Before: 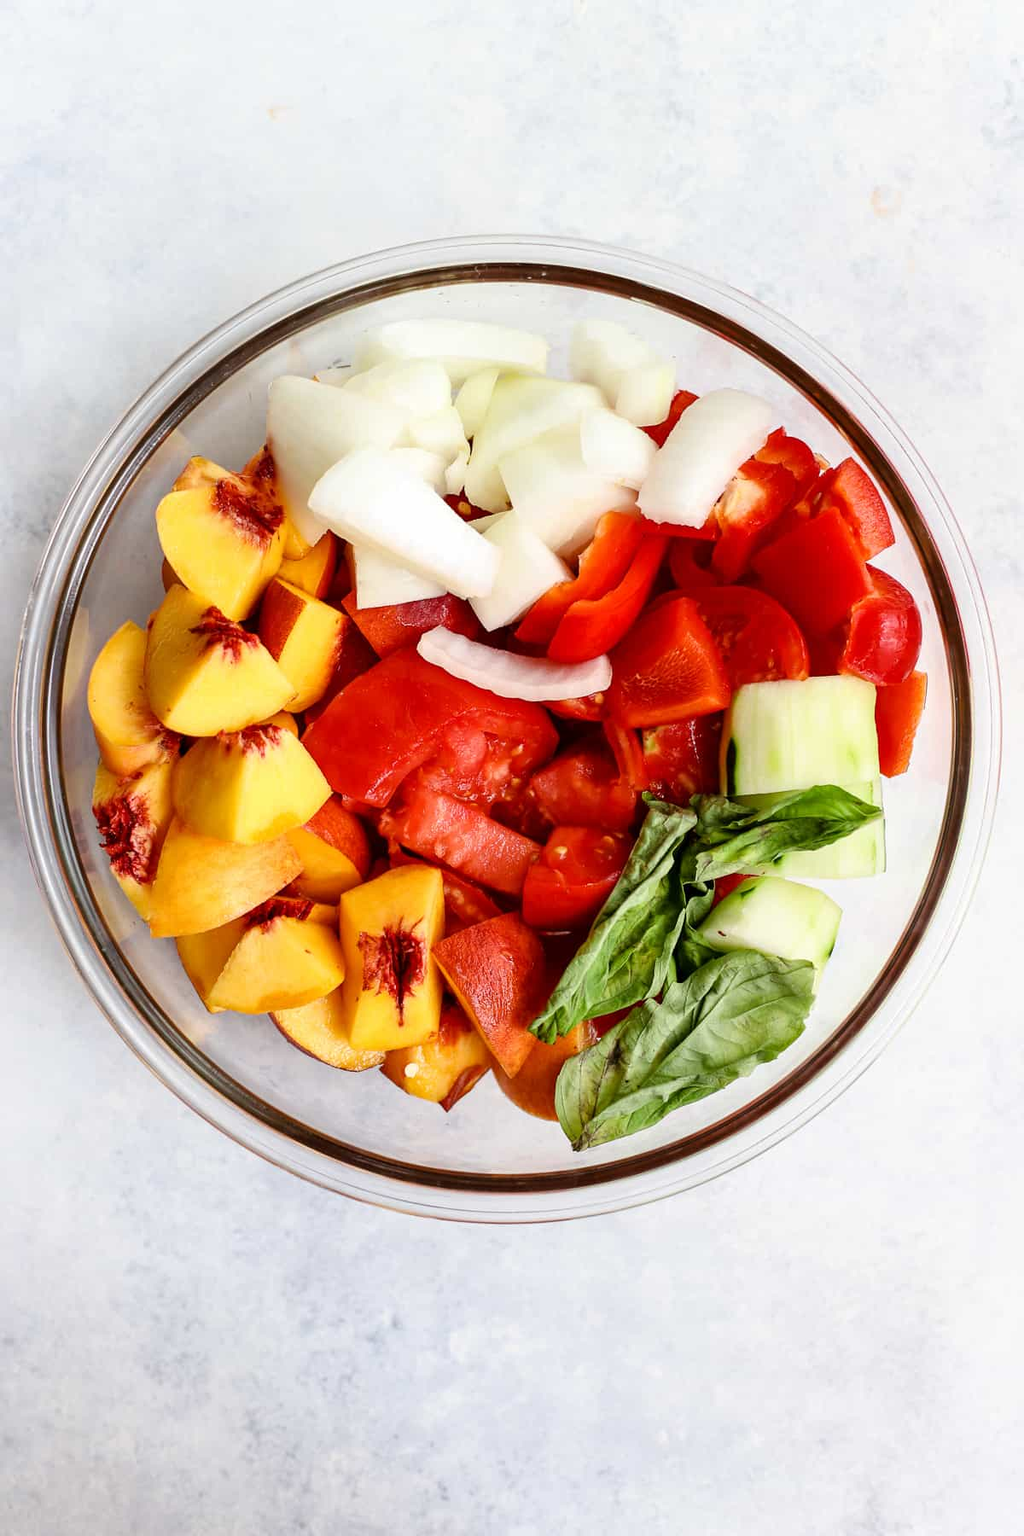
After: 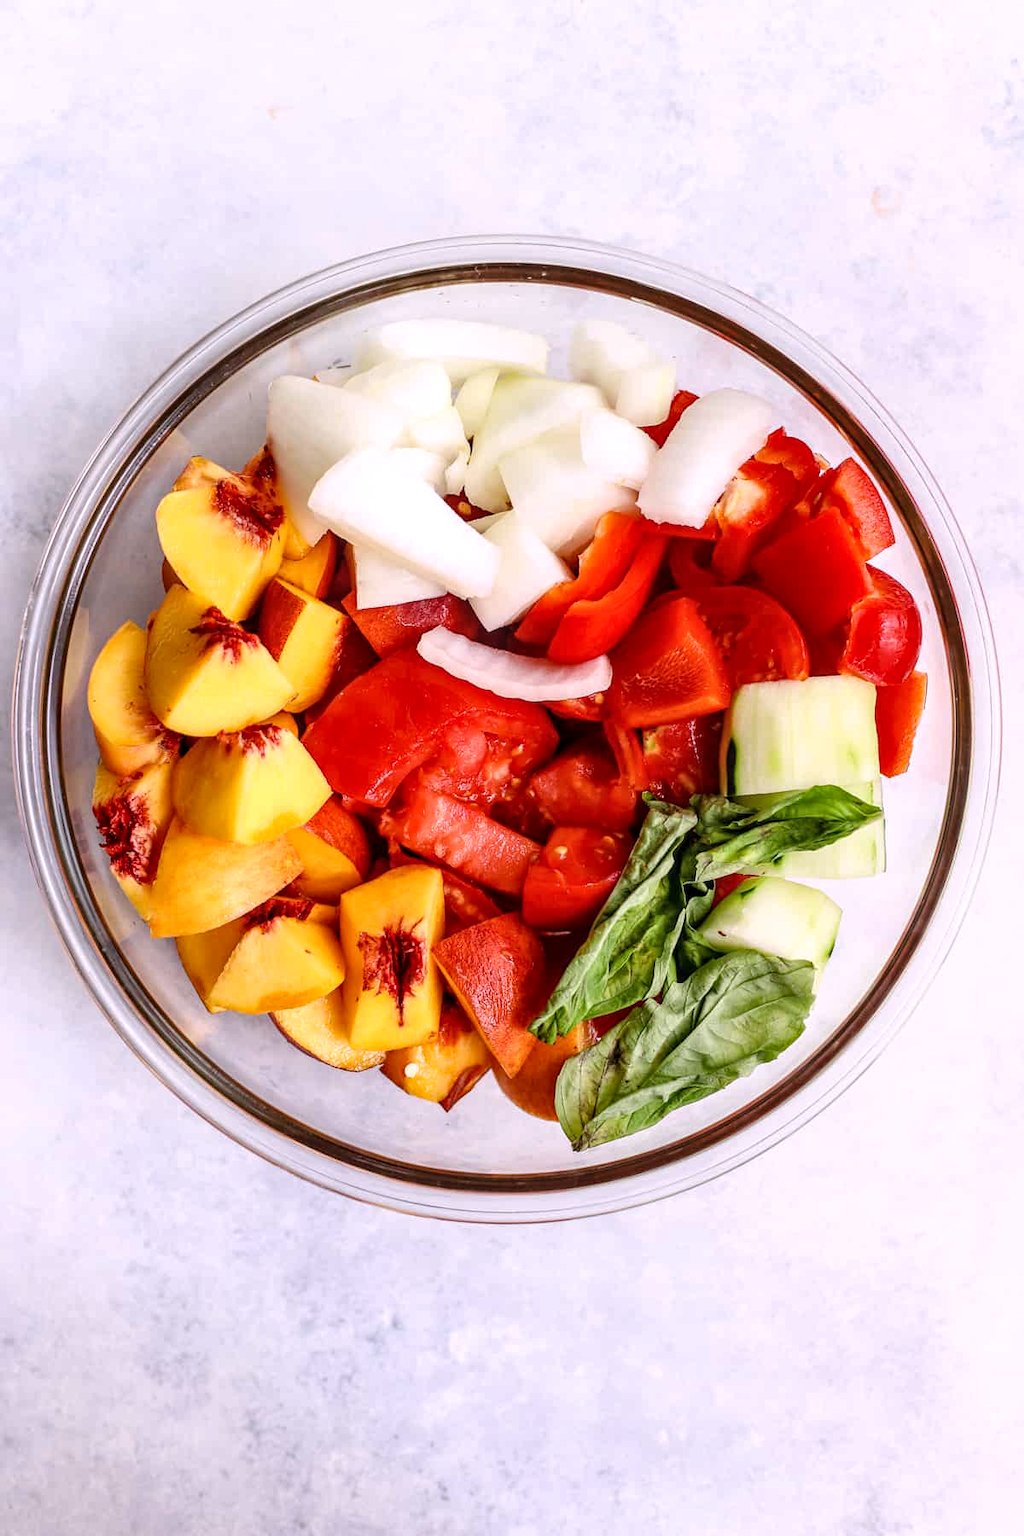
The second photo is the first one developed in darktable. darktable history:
white balance: red 1.05, blue 1.072
local contrast: on, module defaults
